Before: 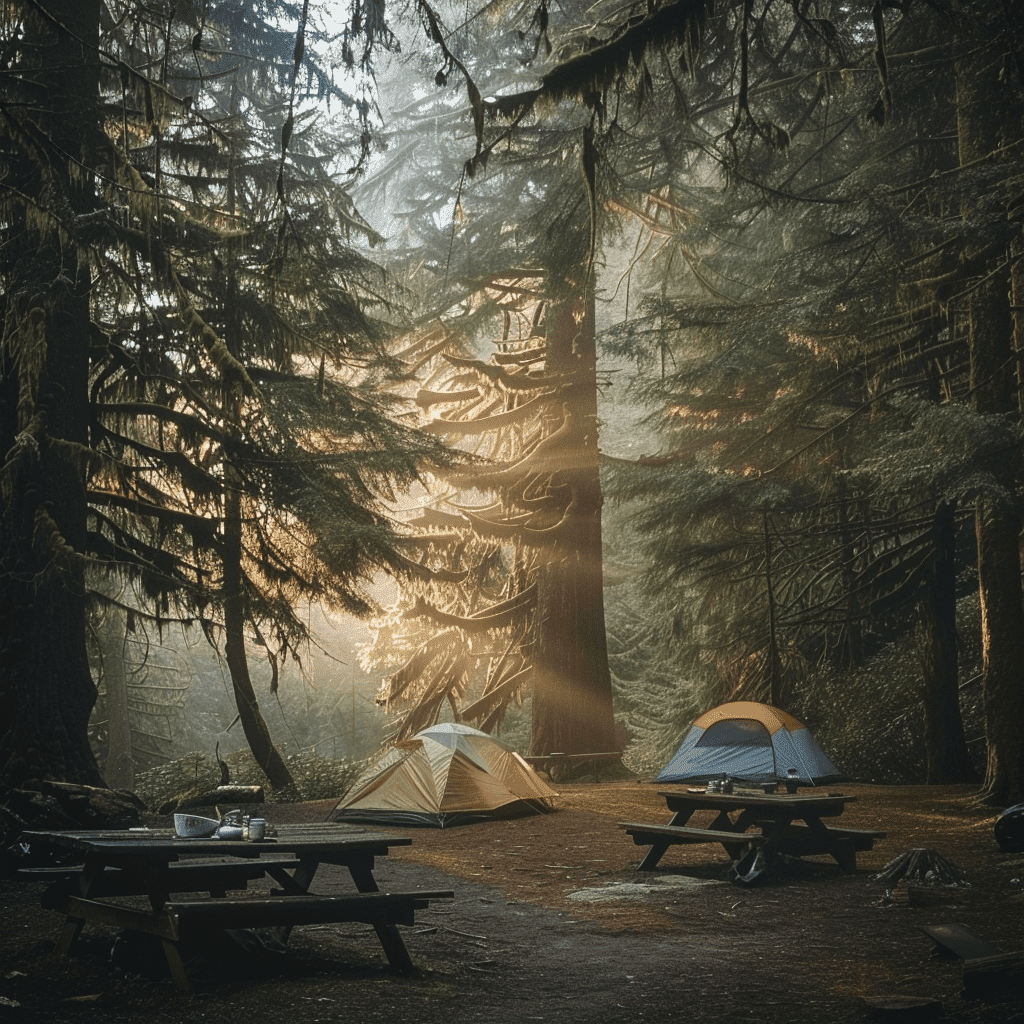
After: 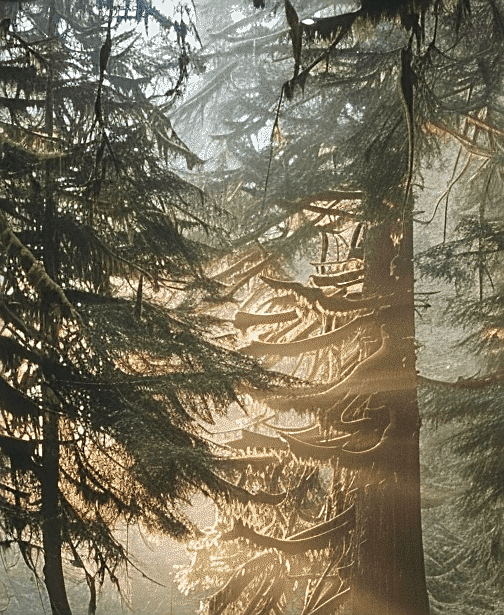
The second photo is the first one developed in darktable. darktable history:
crop: left 17.835%, top 7.675%, right 32.881%, bottom 32.213%
sharpen: on, module defaults
